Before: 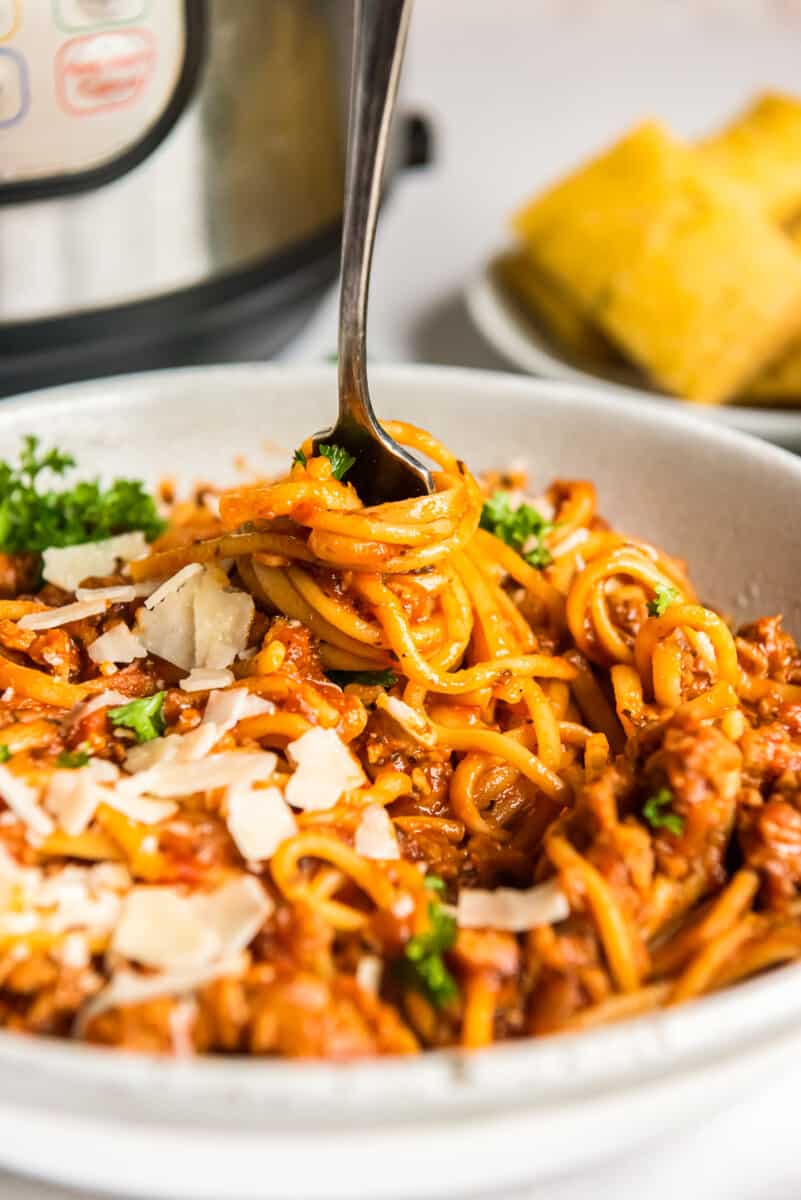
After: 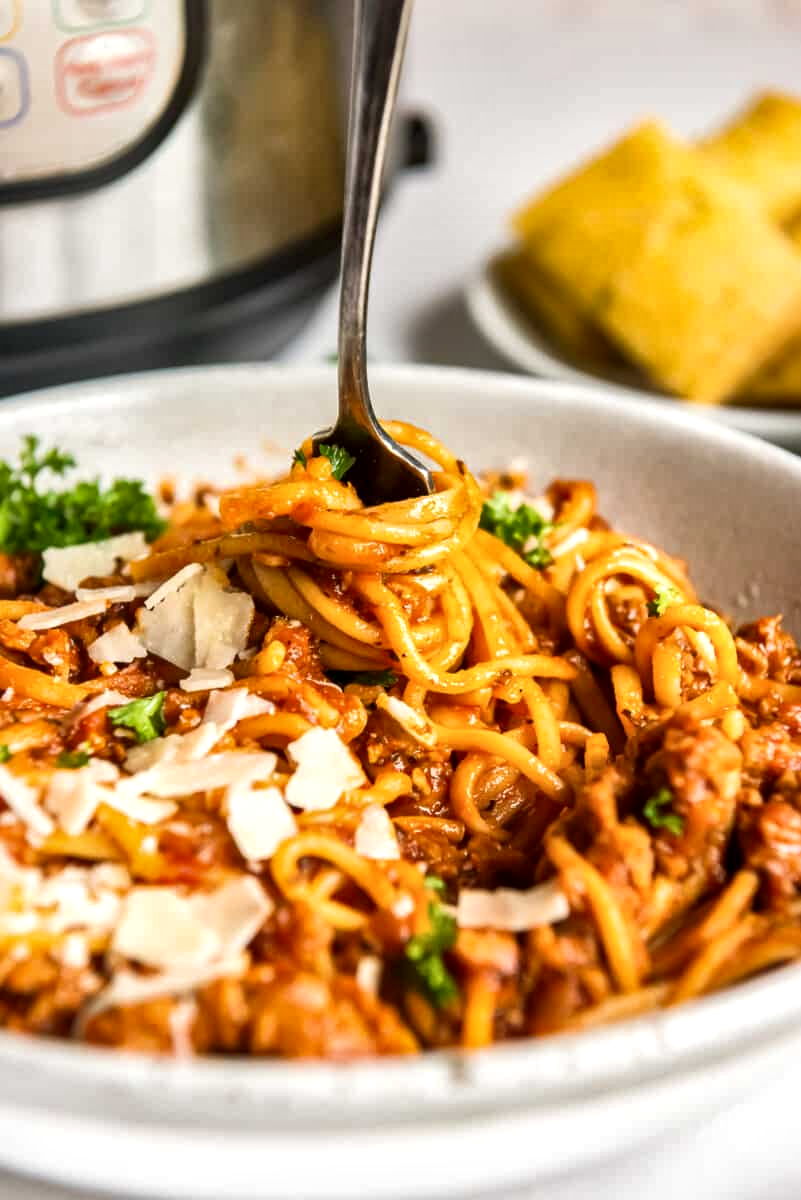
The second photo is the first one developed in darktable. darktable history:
local contrast: mode bilateral grid, contrast 19, coarseness 49, detail 179%, midtone range 0.2
